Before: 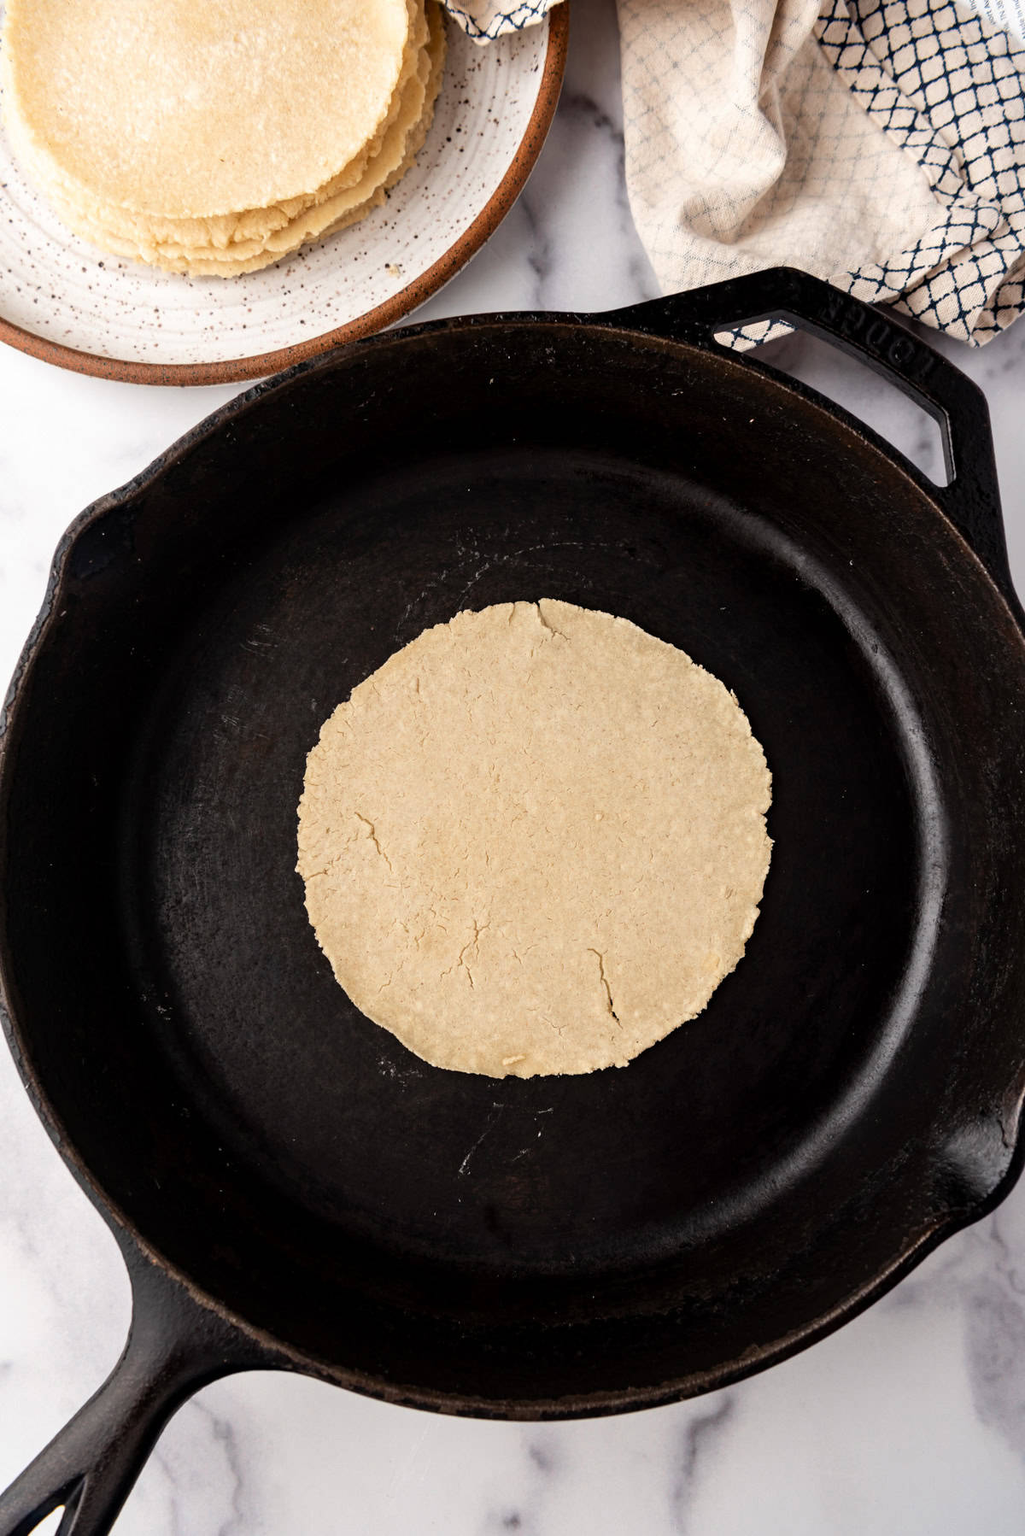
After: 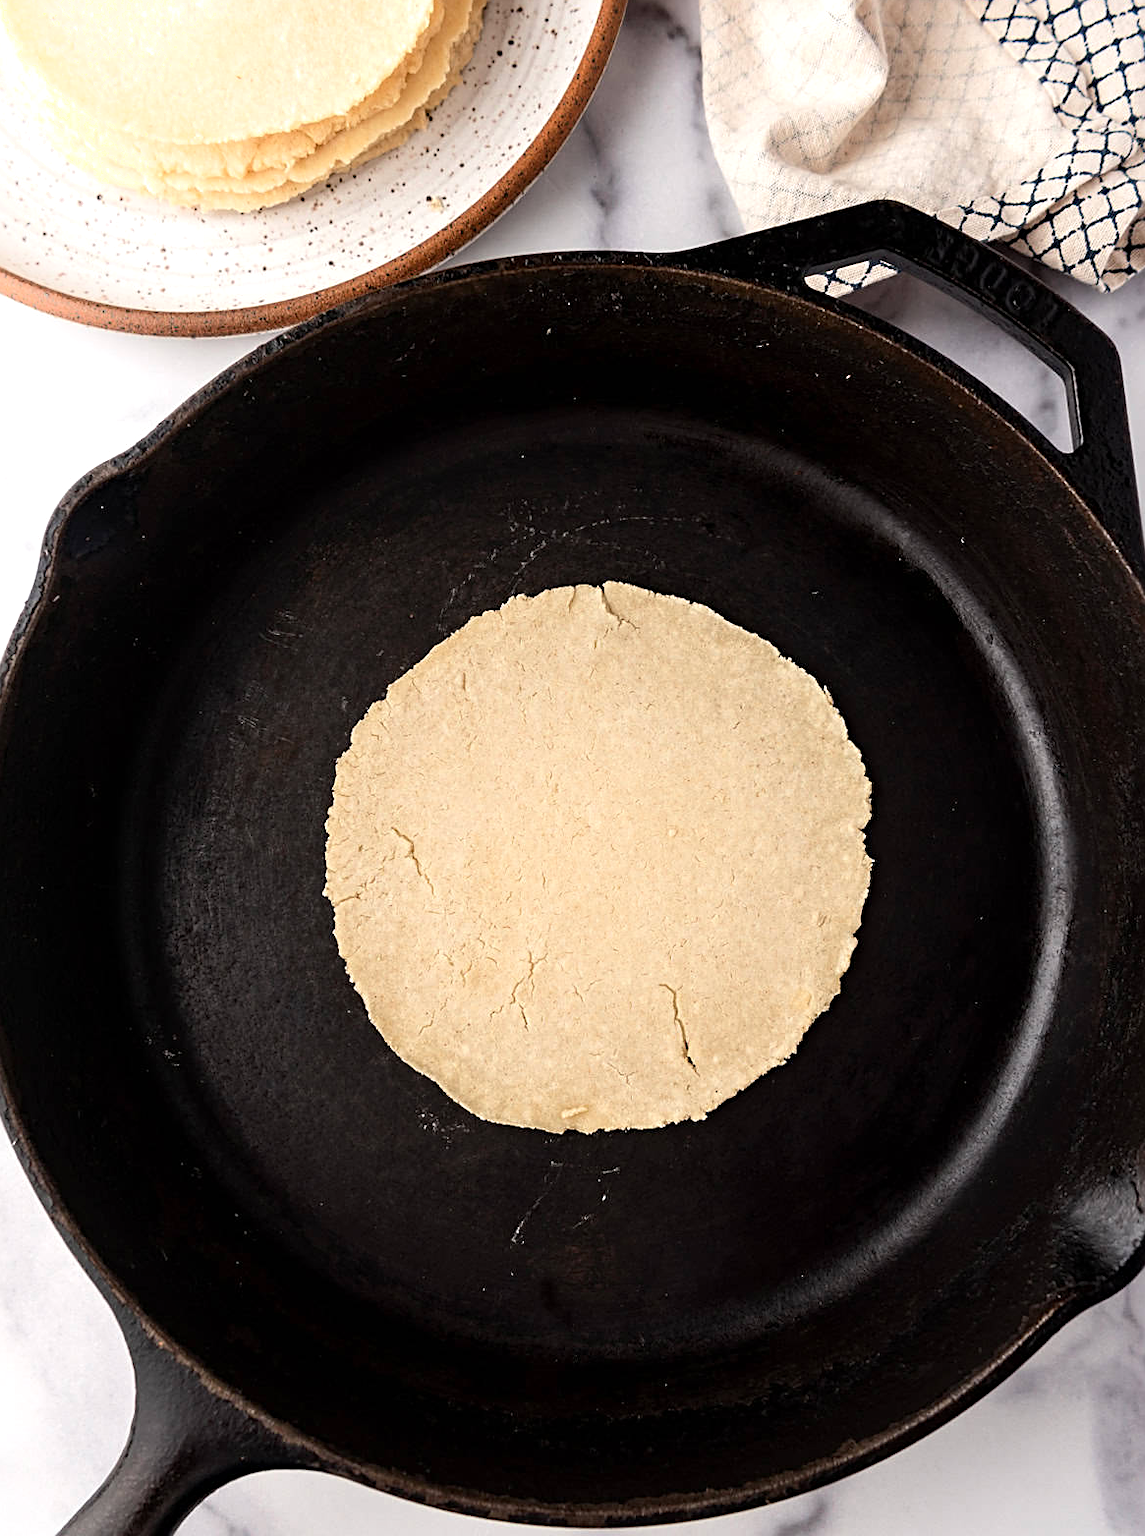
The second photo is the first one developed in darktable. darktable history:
crop: left 1.452%, top 6.091%, right 1.378%, bottom 6.932%
sharpen: on, module defaults
shadows and highlights: shadows -22.22, highlights 45.76, soften with gaussian
exposure: exposure 0.203 EV, compensate highlight preservation false
